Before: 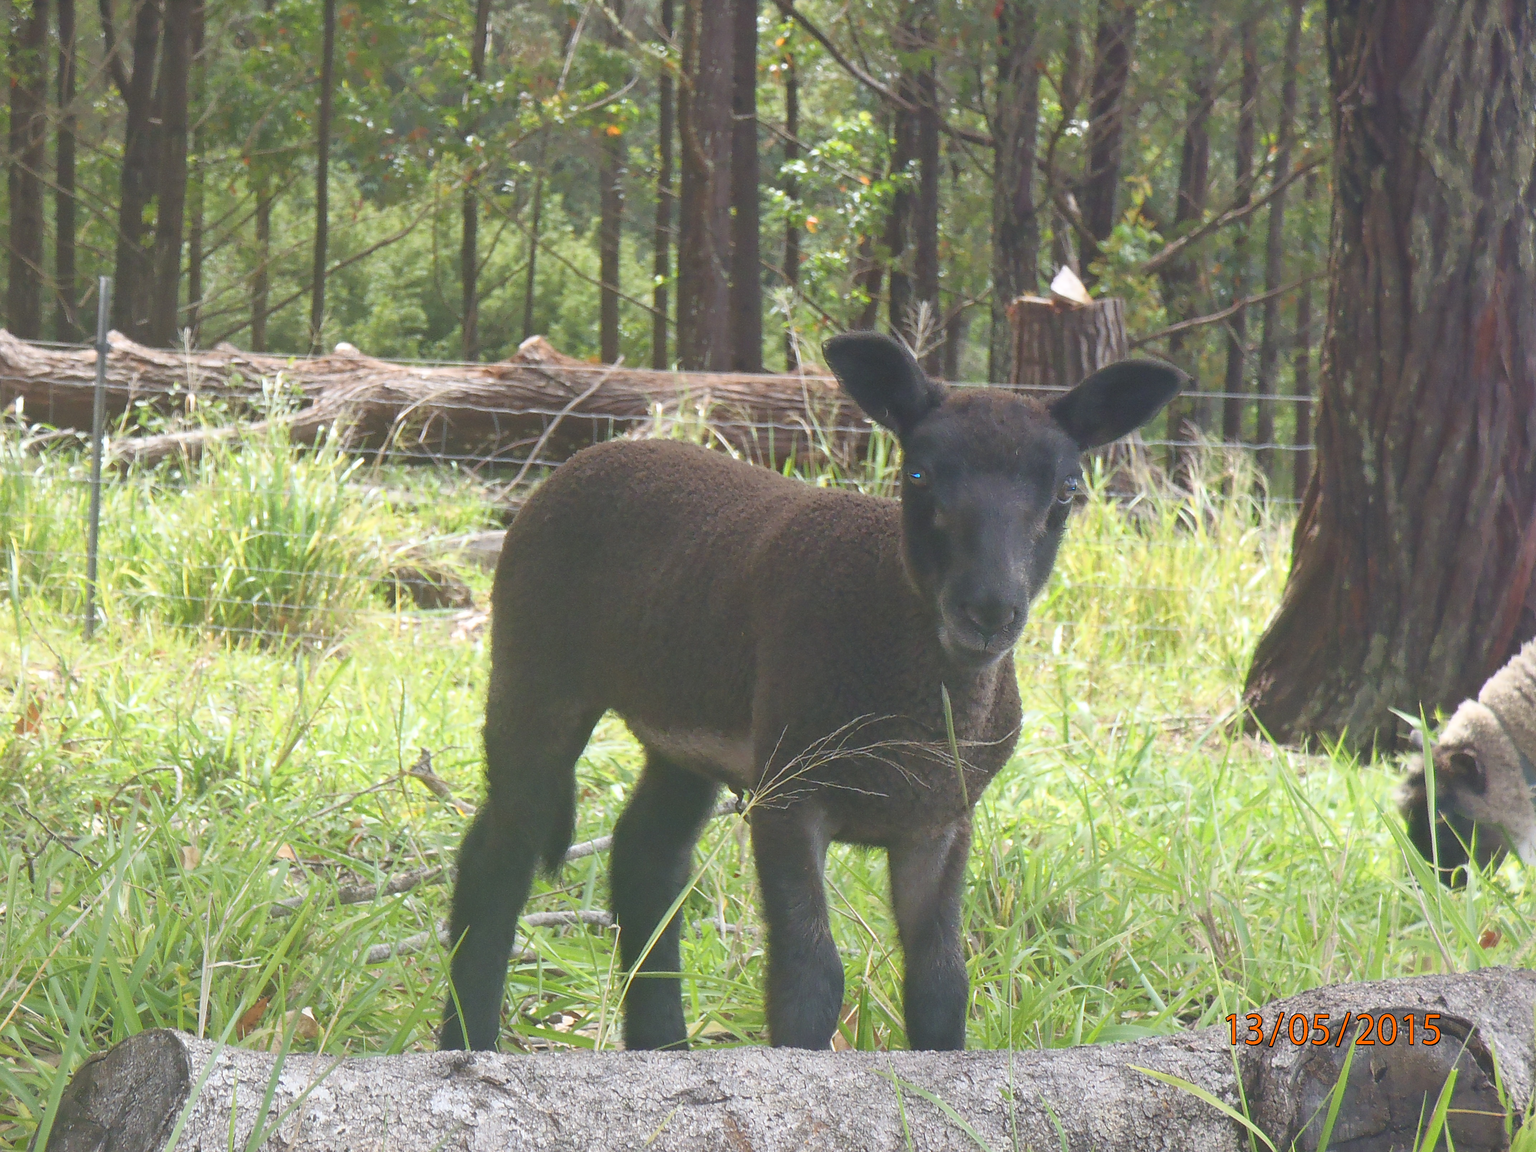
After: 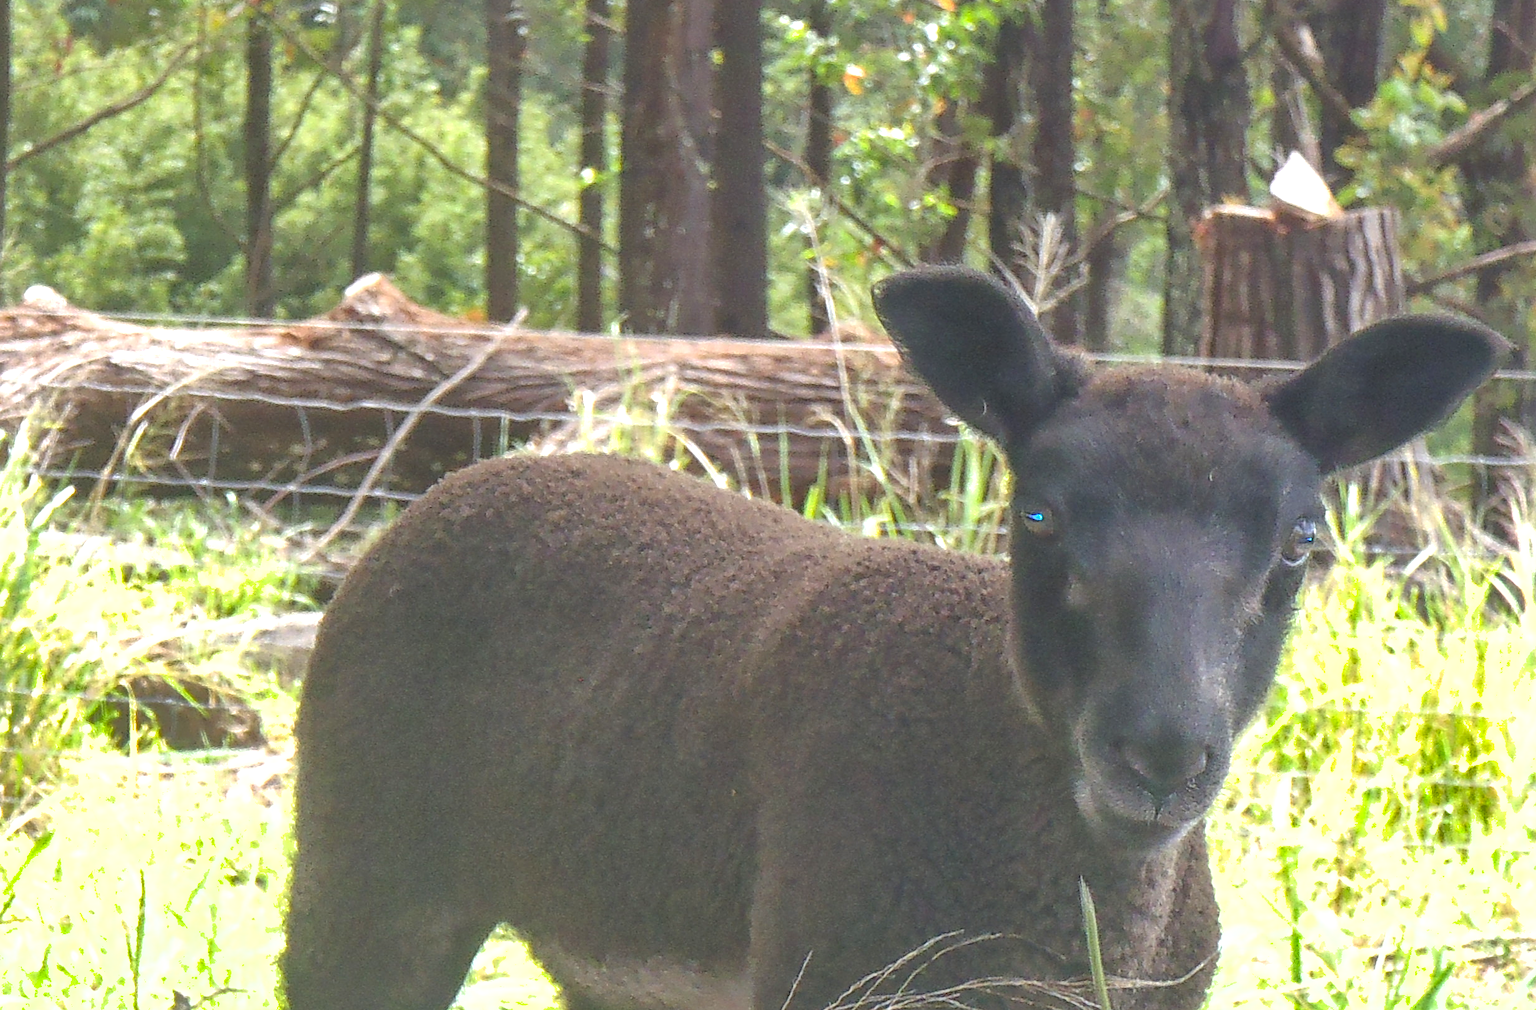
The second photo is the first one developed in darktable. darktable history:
local contrast: detail 130%
color correction: highlights b* -0.029, saturation 1.08
crop: left 20.924%, top 15.542%, right 21.614%, bottom 34.077%
exposure: exposure 0.128 EV, compensate highlight preservation false
shadows and highlights: on, module defaults
tone equalizer: -8 EV -0.442 EV, -7 EV -0.362 EV, -6 EV -0.345 EV, -5 EV -0.232 EV, -3 EV 0.223 EV, -2 EV 0.328 EV, -1 EV 0.368 EV, +0 EV 0.437 EV
contrast brightness saturation: contrast 0.083, saturation 0.018
